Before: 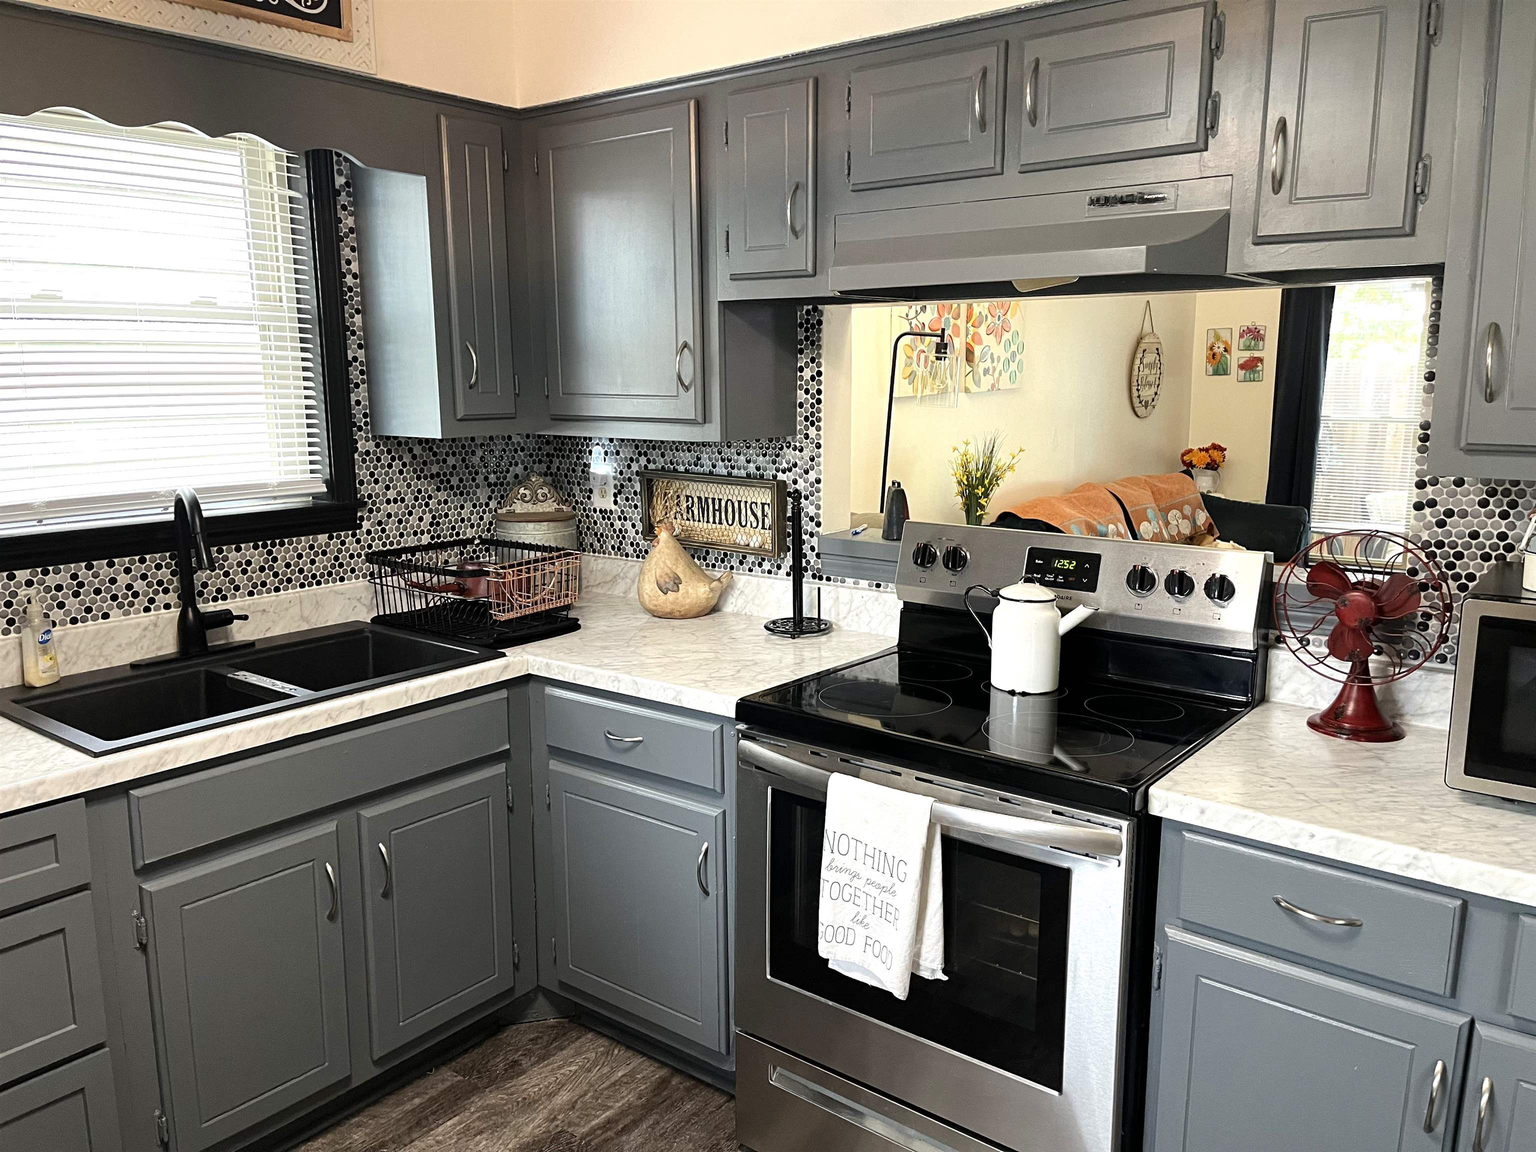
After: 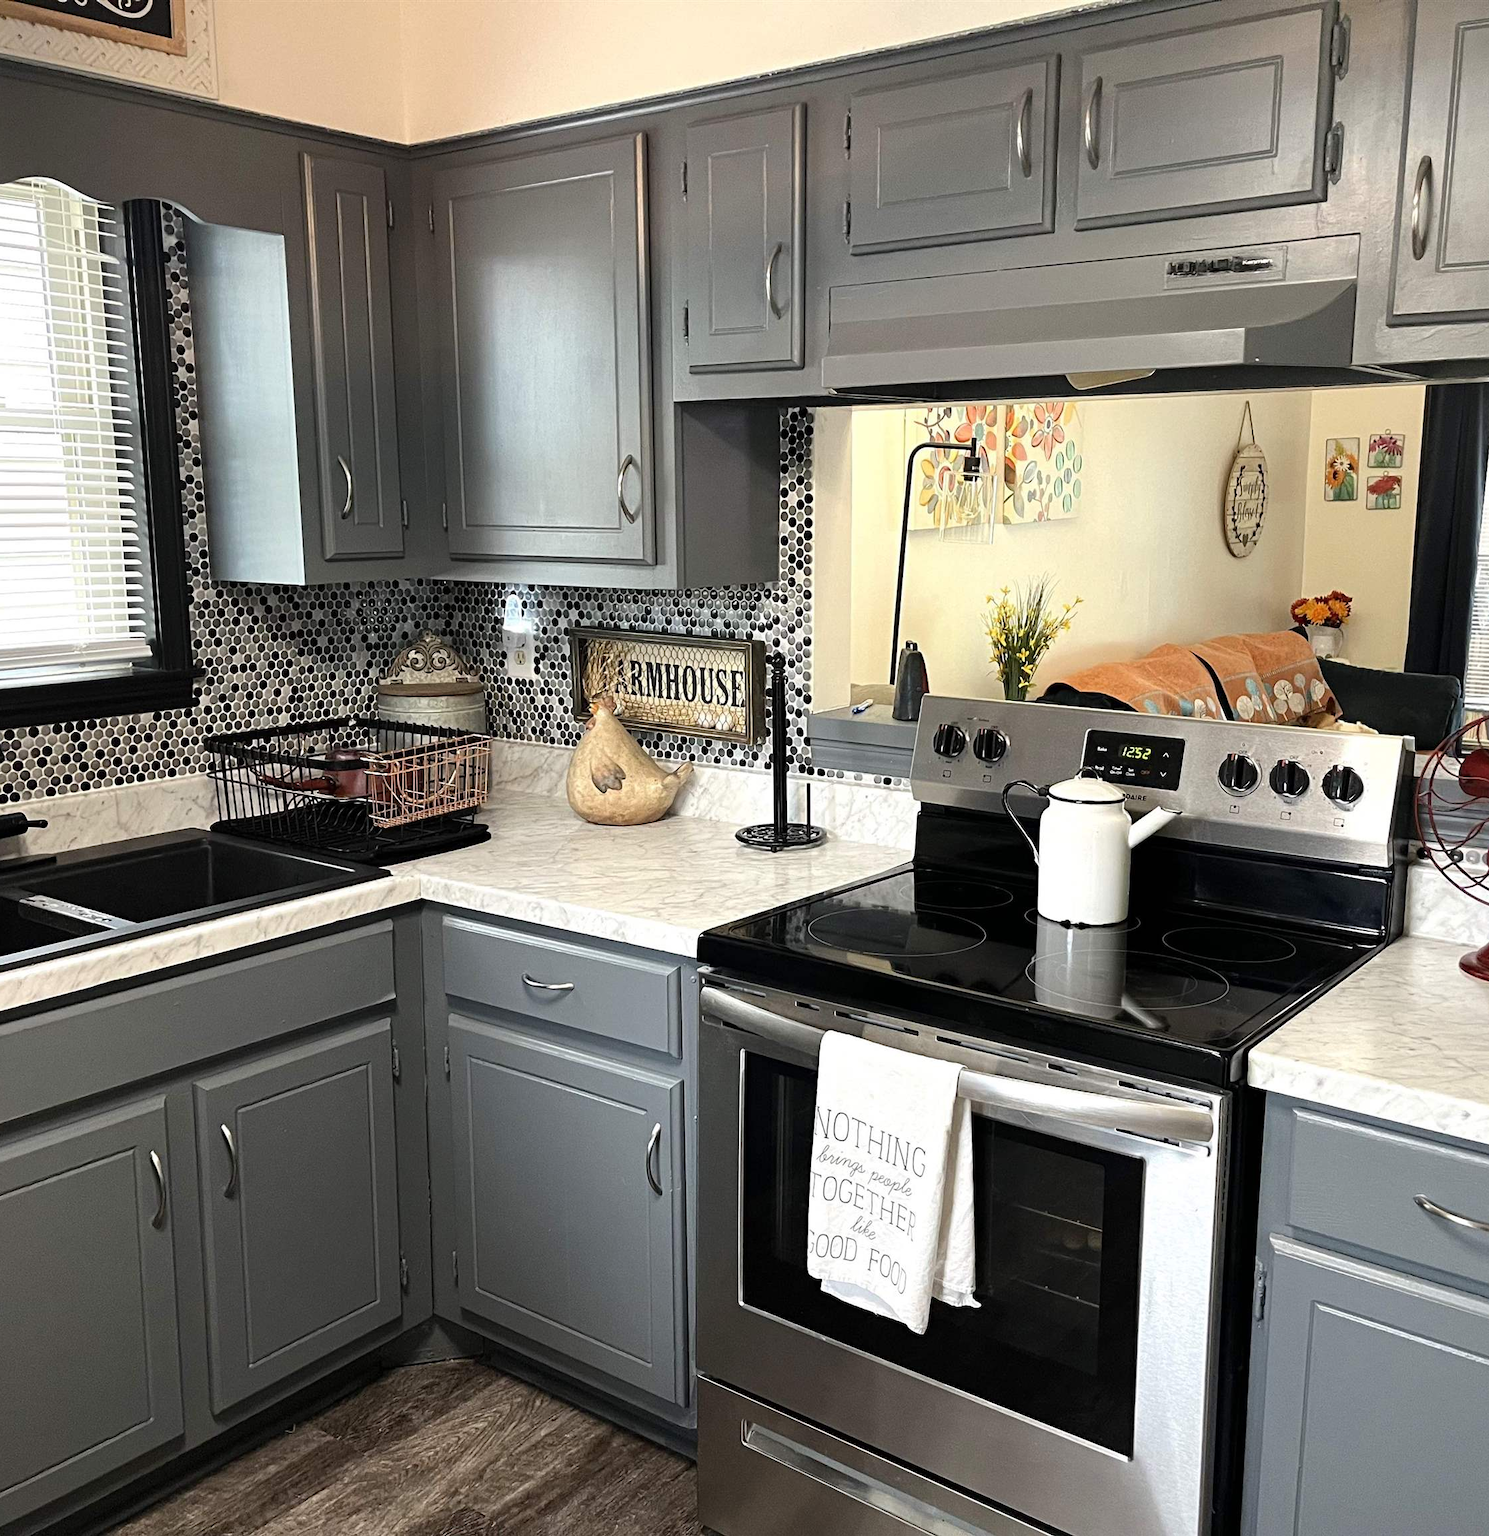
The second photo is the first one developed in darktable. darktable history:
crop: left 13.892%, right 13.408%
